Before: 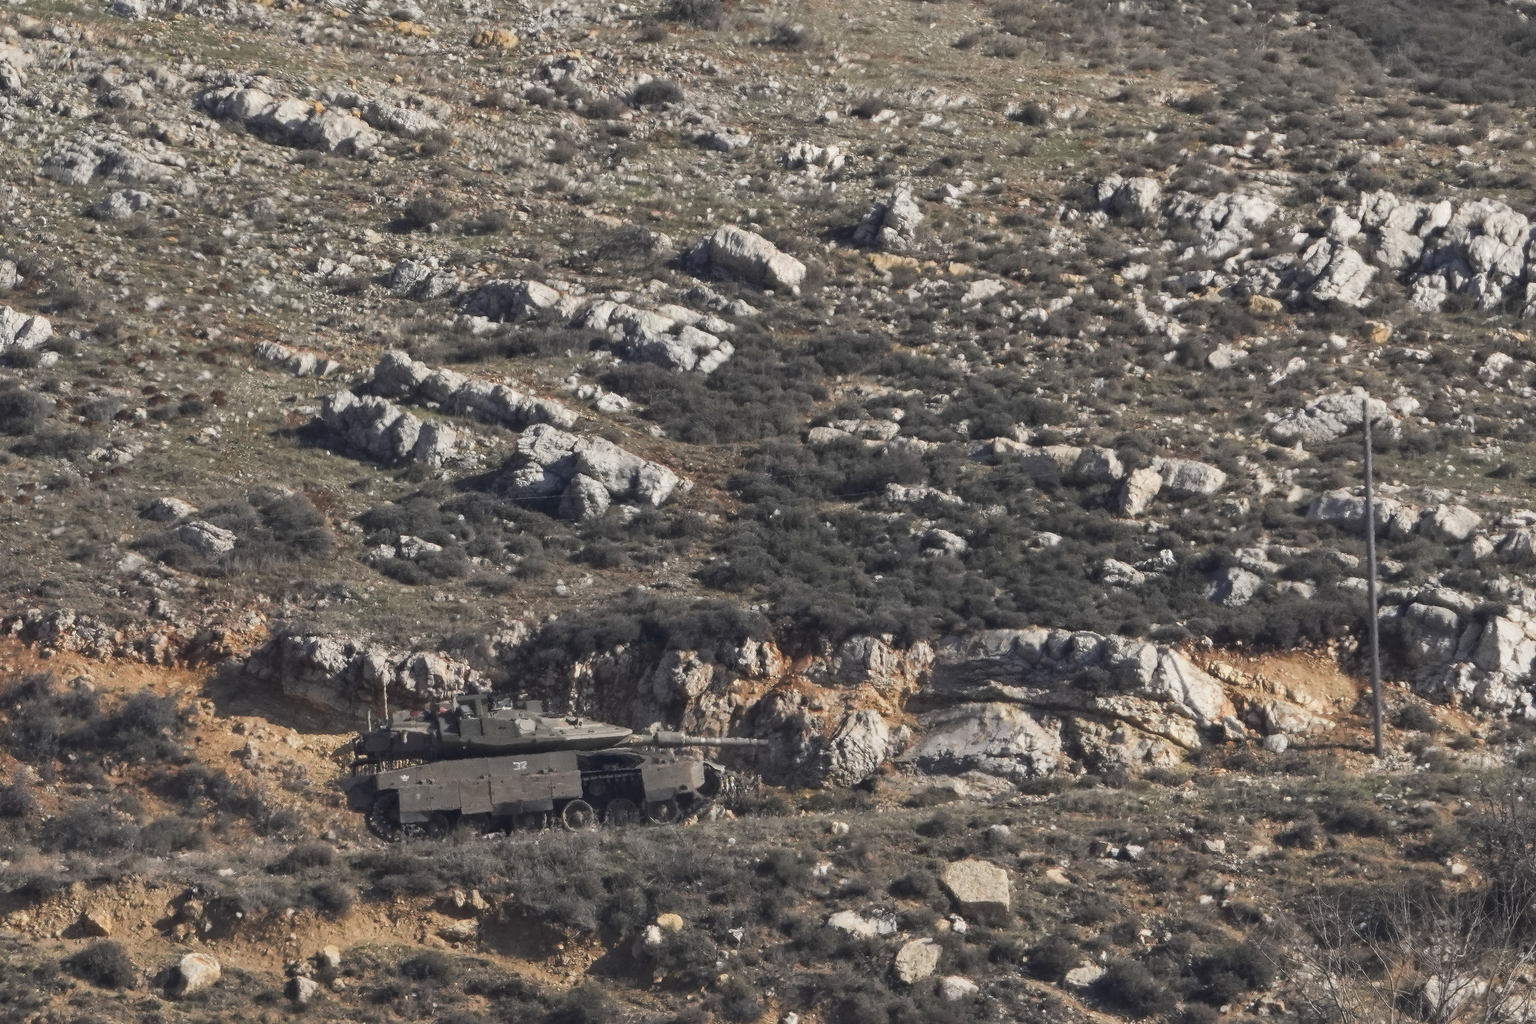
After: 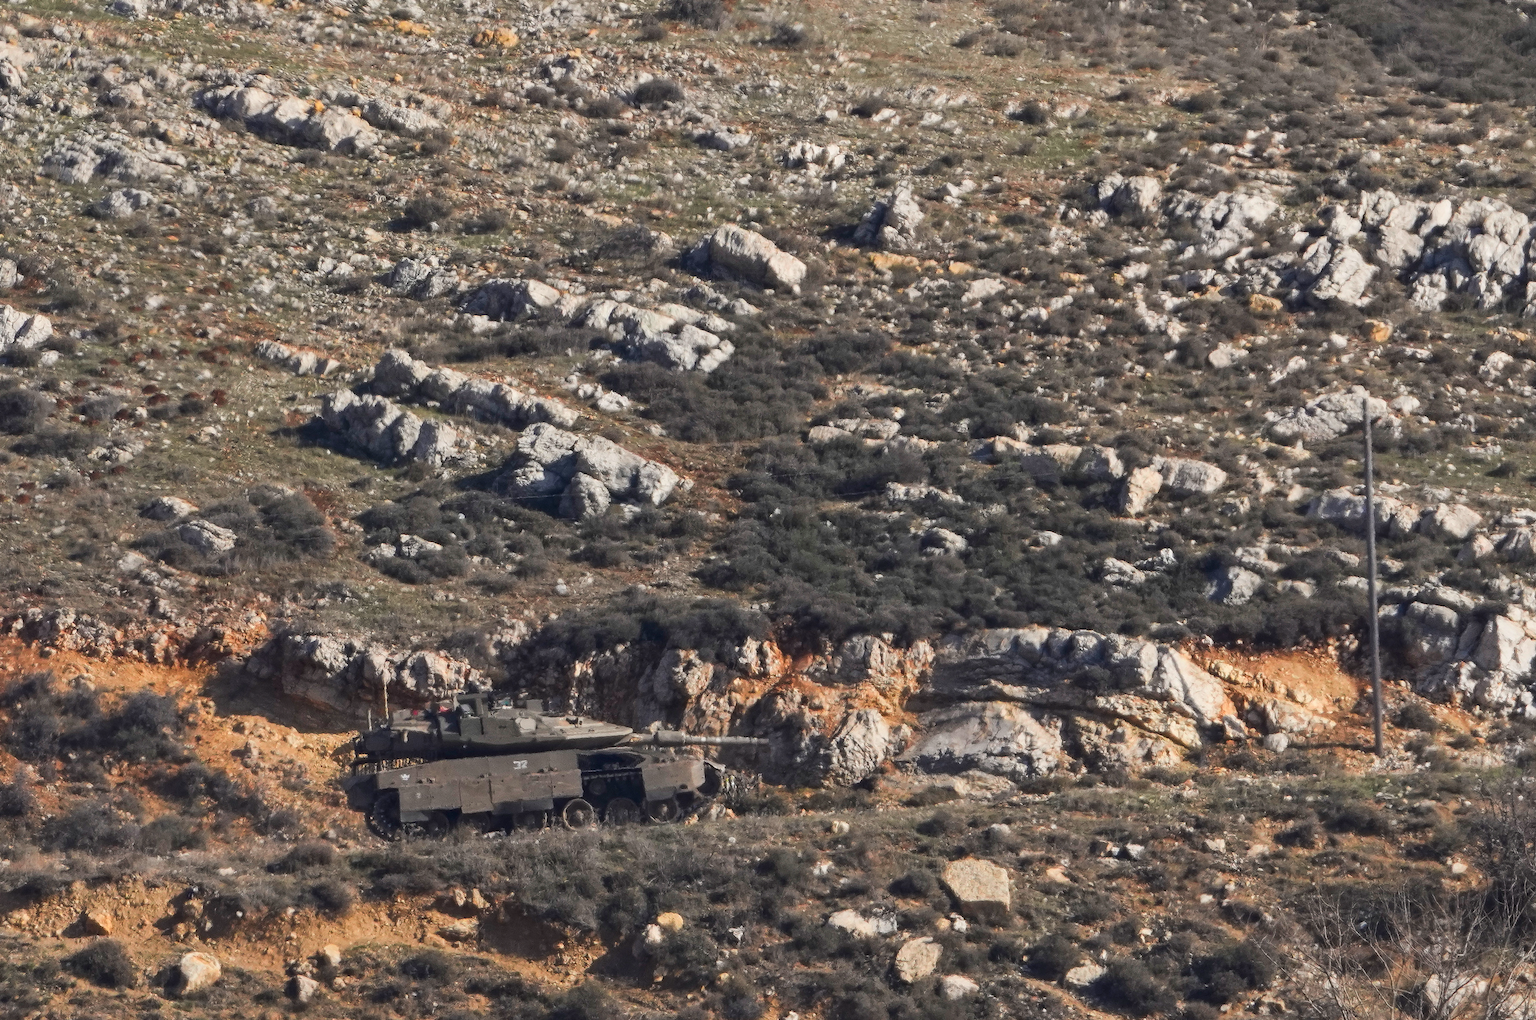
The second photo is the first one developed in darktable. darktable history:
contrast brightness saturation: contrast 0.089, saturation 0.28
crop: top 0.162%, bottom 0.203%
